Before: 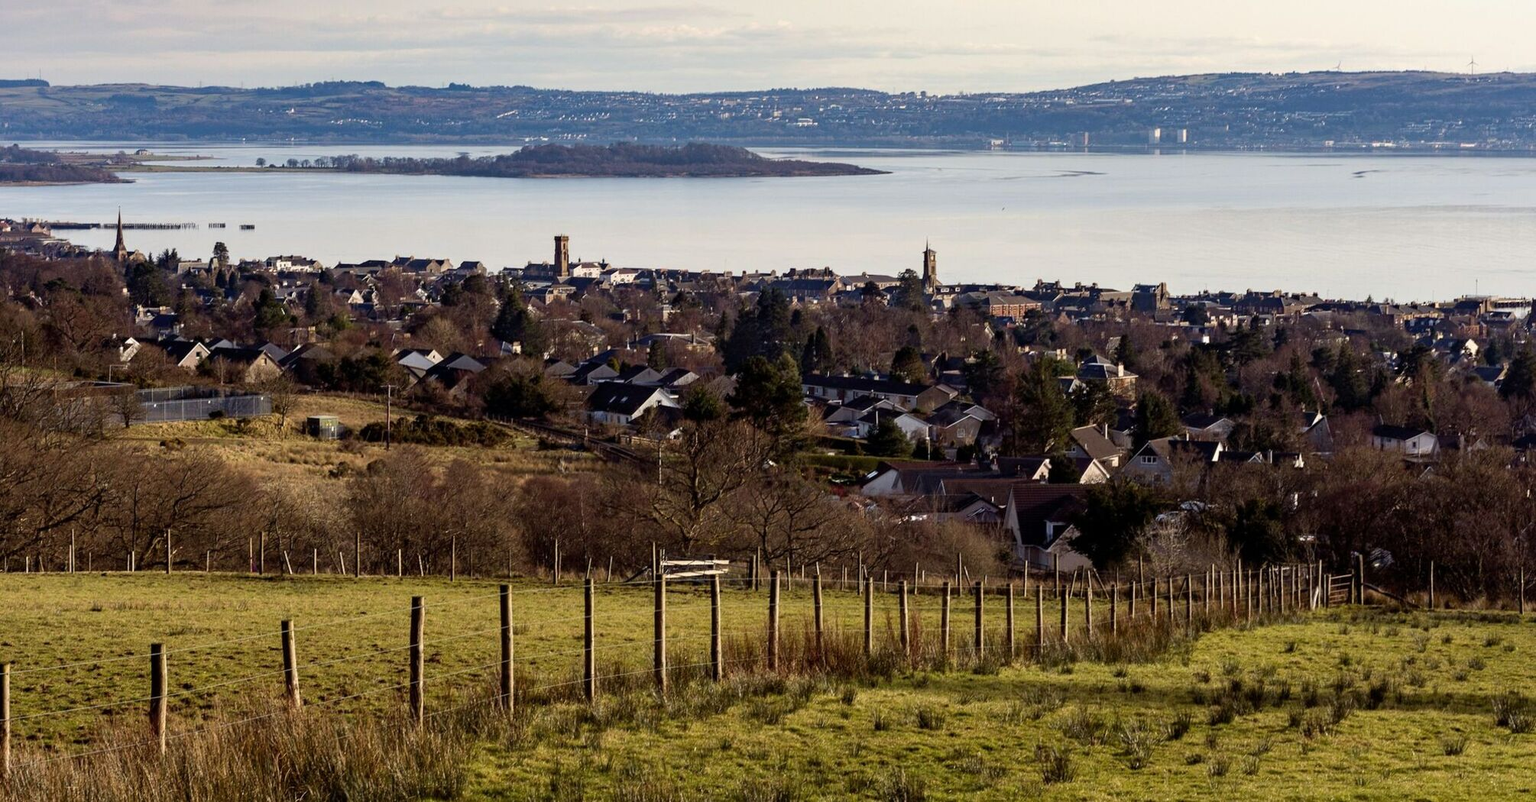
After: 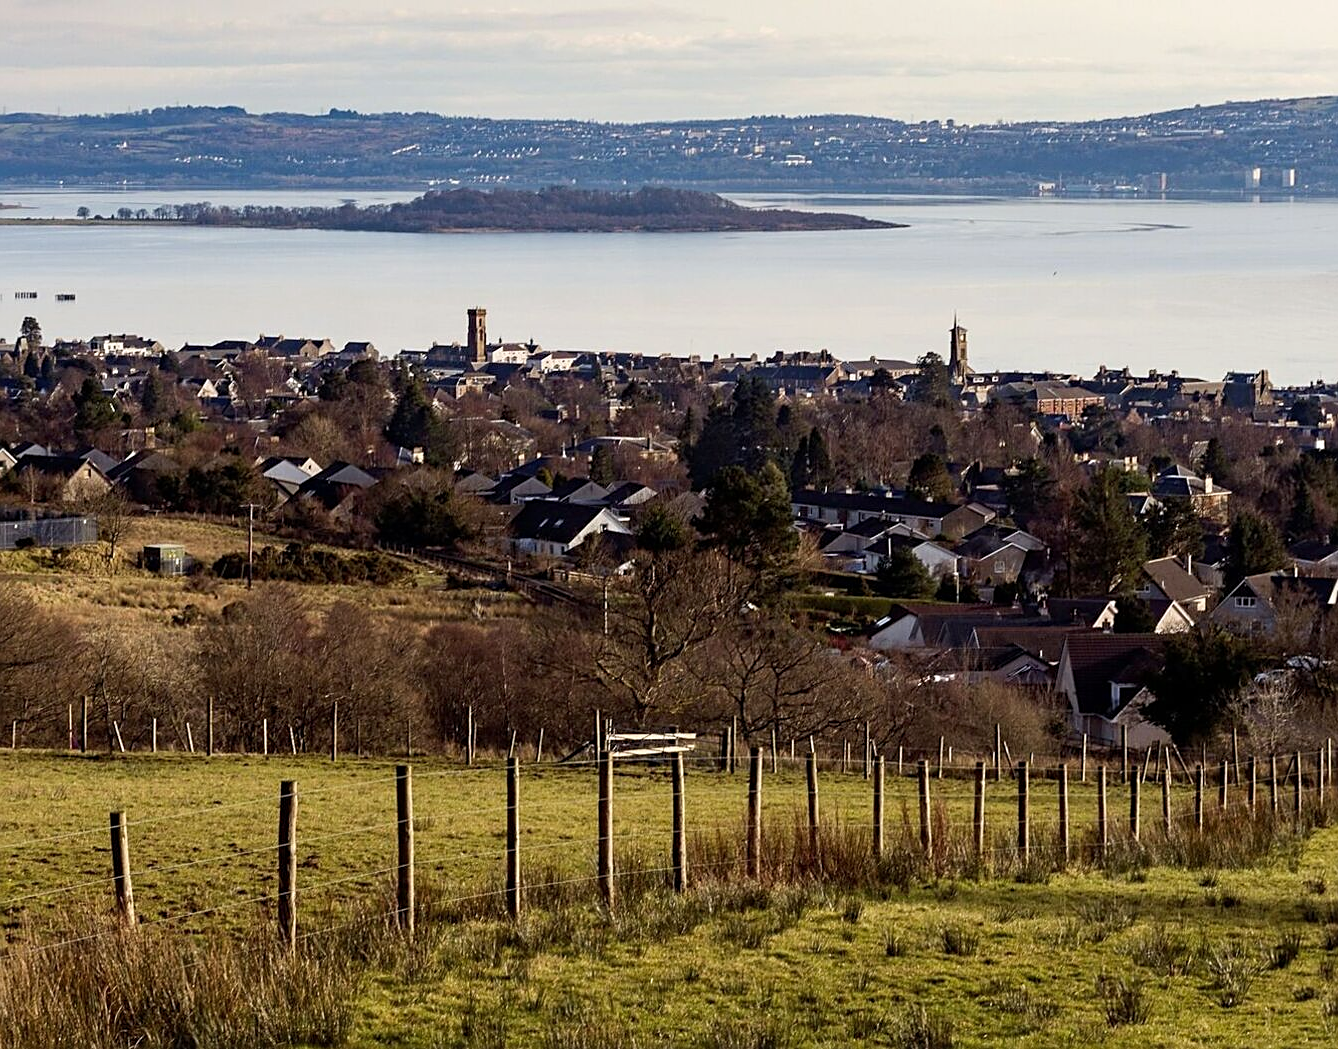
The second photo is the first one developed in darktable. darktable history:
sharpen: on, module defaults
base curve: curves: ch0 [(0, 0) (0.472, 0.508) (1, 1)], preserve colors none
crop and rotate: left 12.885%, right 20.541%
